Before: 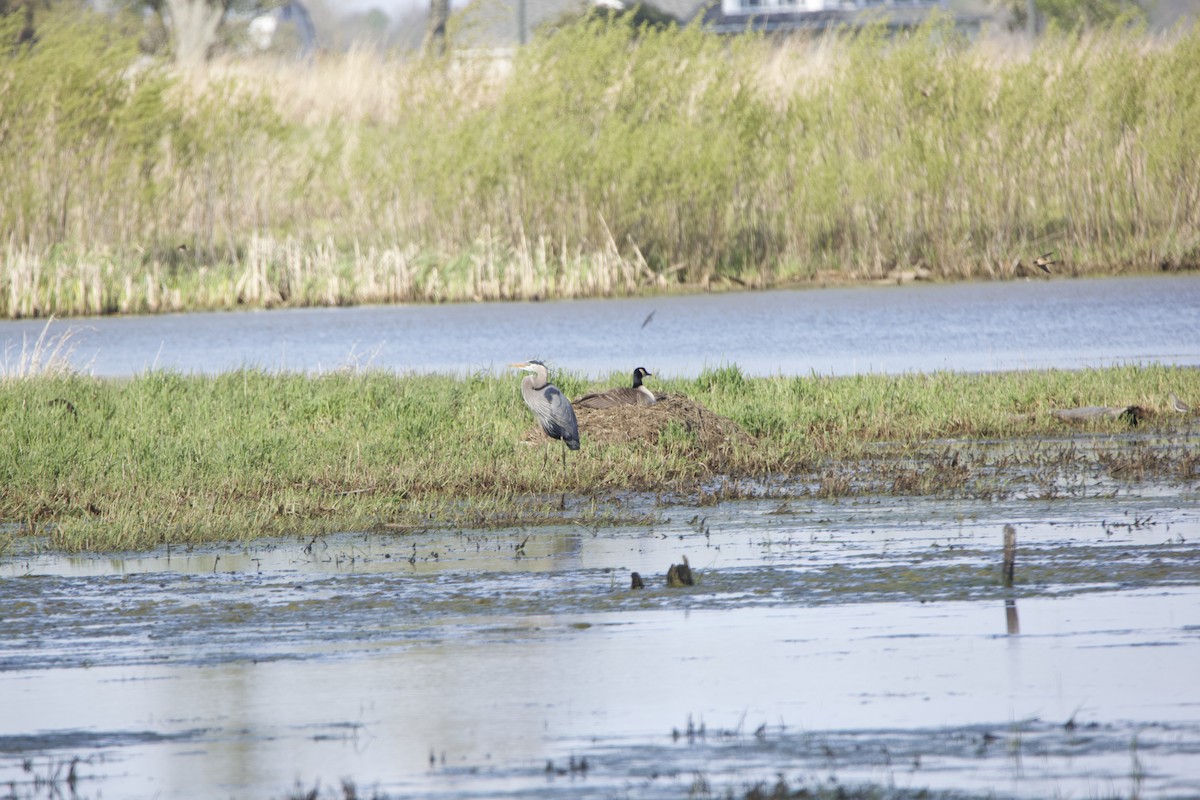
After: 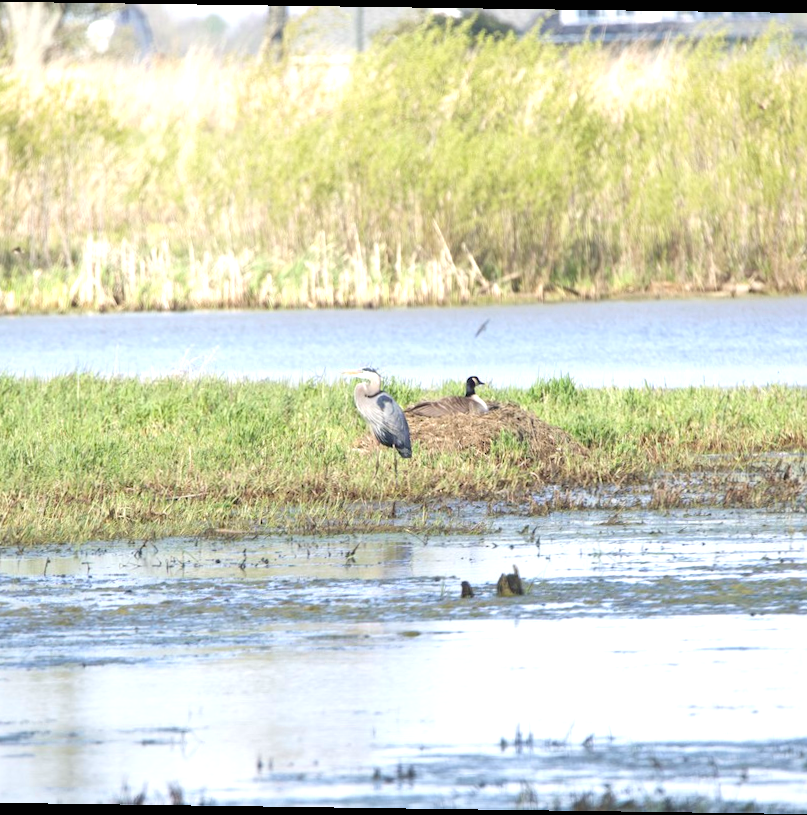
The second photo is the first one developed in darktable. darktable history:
rotate and perspective: rotation 0.8°, automatic cropping off
crop and rotate: left 14.292%, right 19.041%
exposure: black level correction 0, exposure 0.7 EV, compensate exposure bias true, compensate highlight preservation false
